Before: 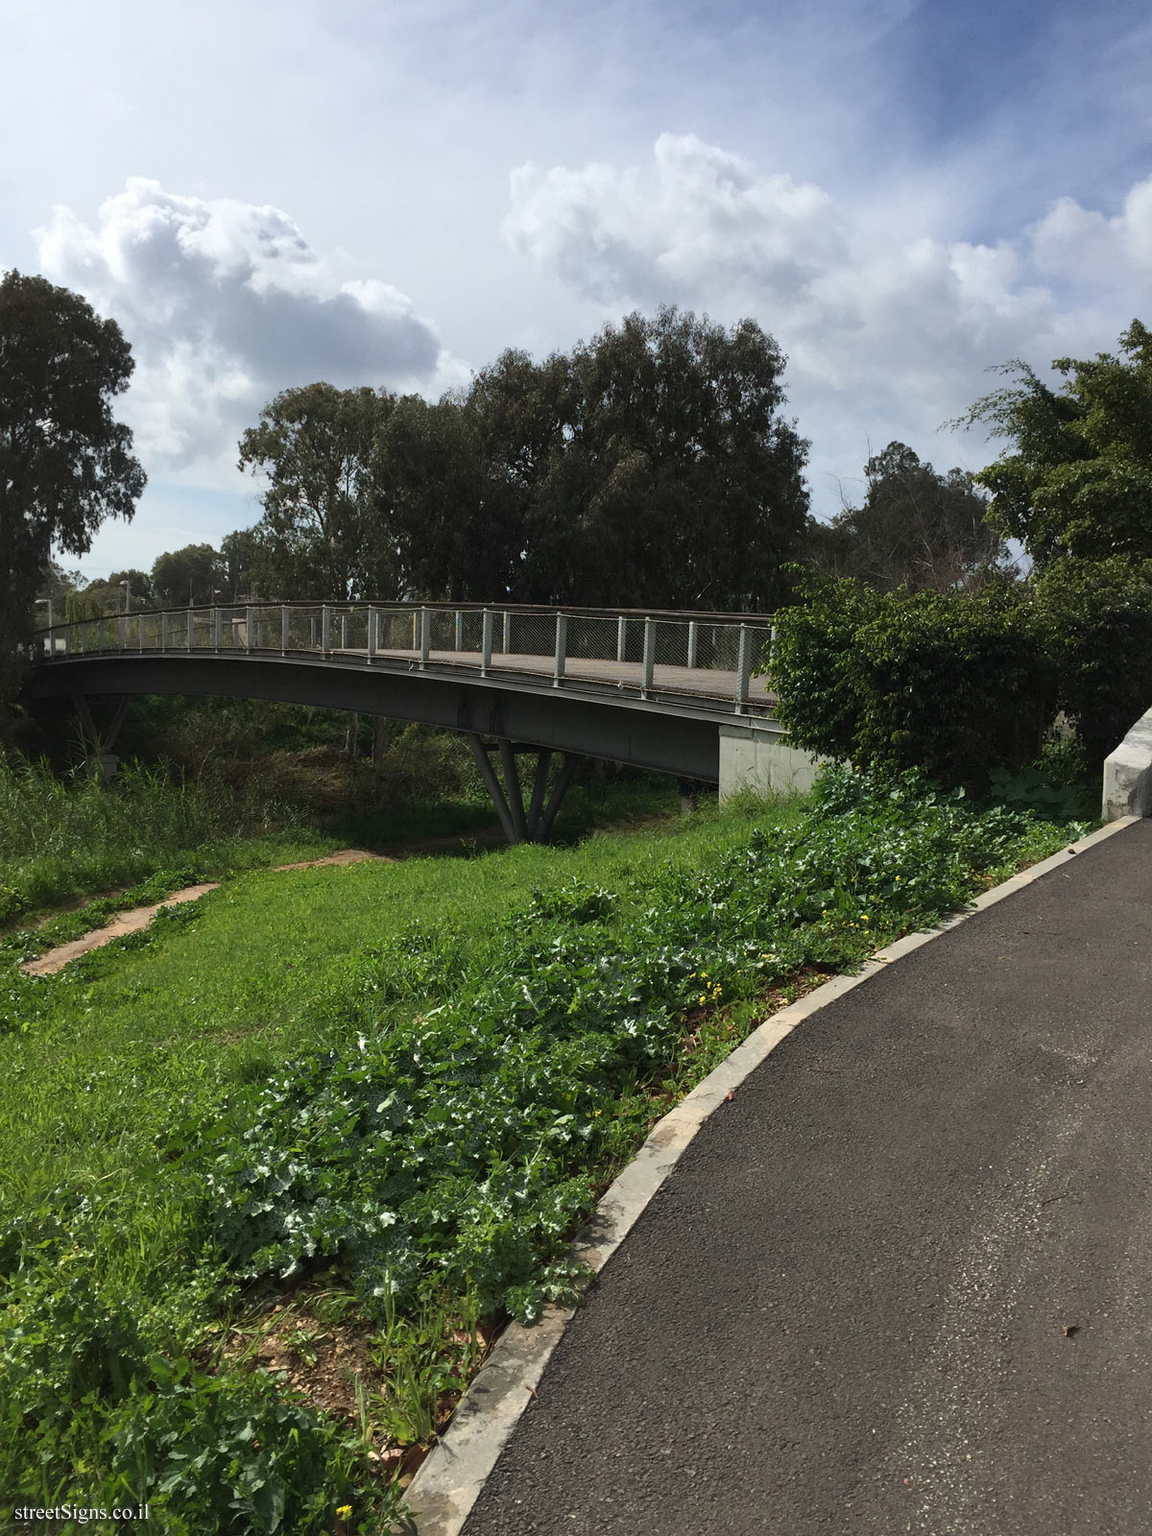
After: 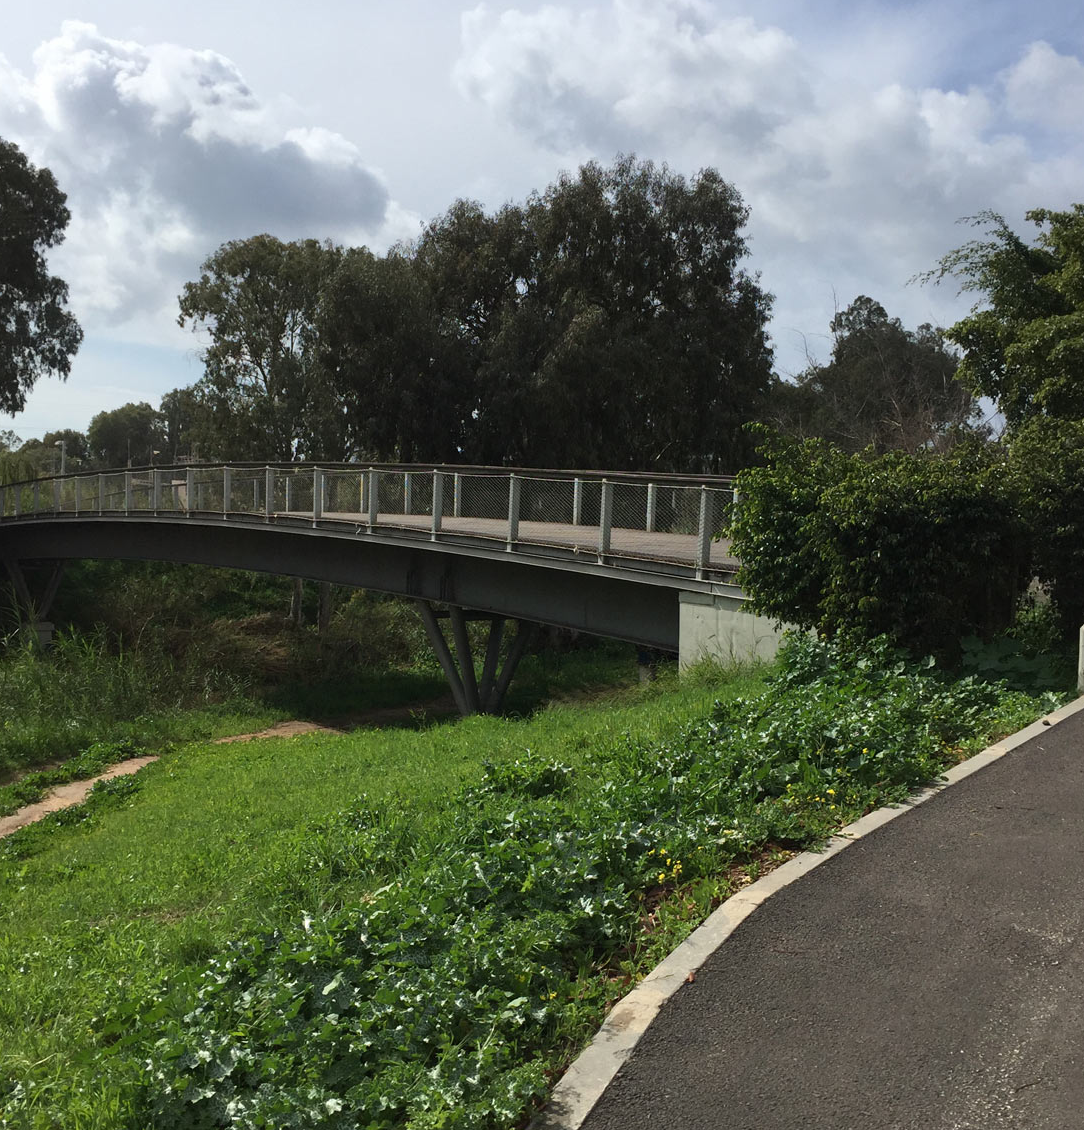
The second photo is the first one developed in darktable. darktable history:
crop: left 5.888%, top 10.308%, right 3.755%, bottom 19.005%
